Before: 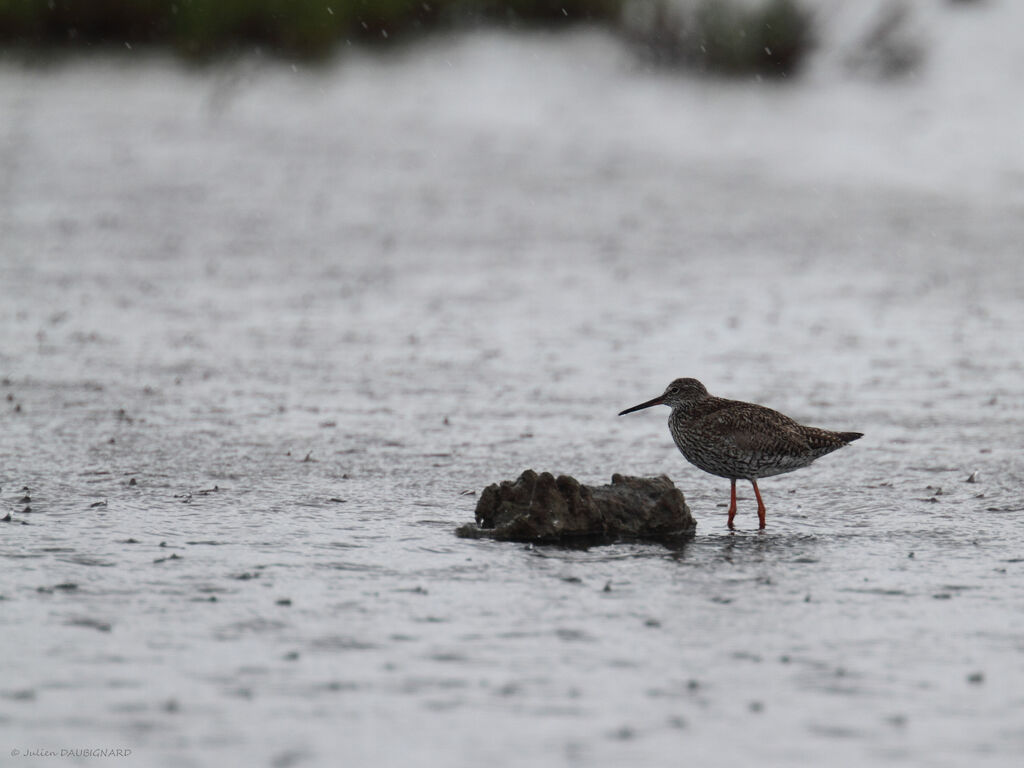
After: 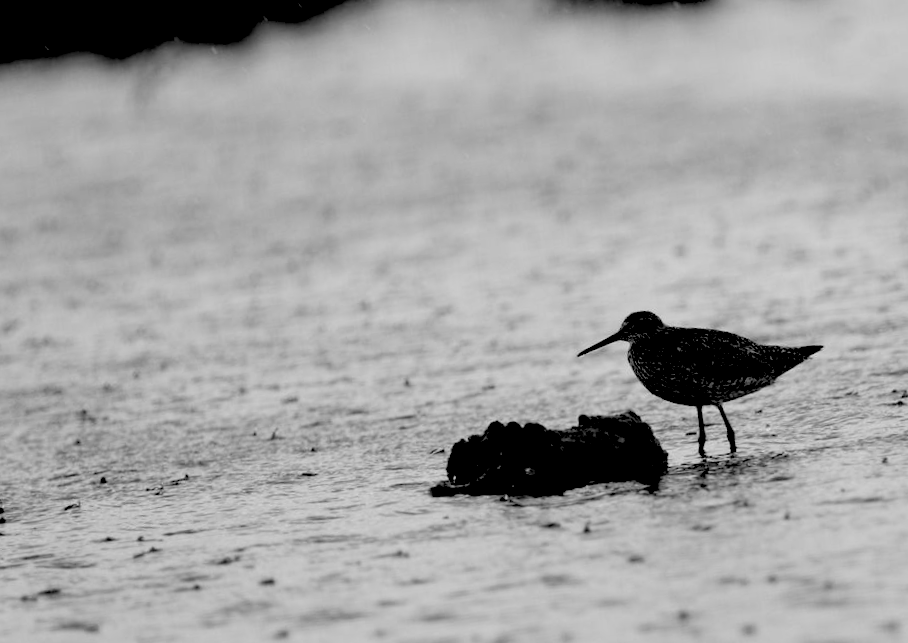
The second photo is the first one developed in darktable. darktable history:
levels: levels [0, 0.478, 1]
monochrome: a 2.21, b -1.33, size 2.2
crop: left 7.856%, top 11.836%, right 10.12%, bottom 15.387%
exposure: black level correction 0.056, compensate highlight preservation false
rotate and perspective: rotation -6.83°, automatic cropping off
